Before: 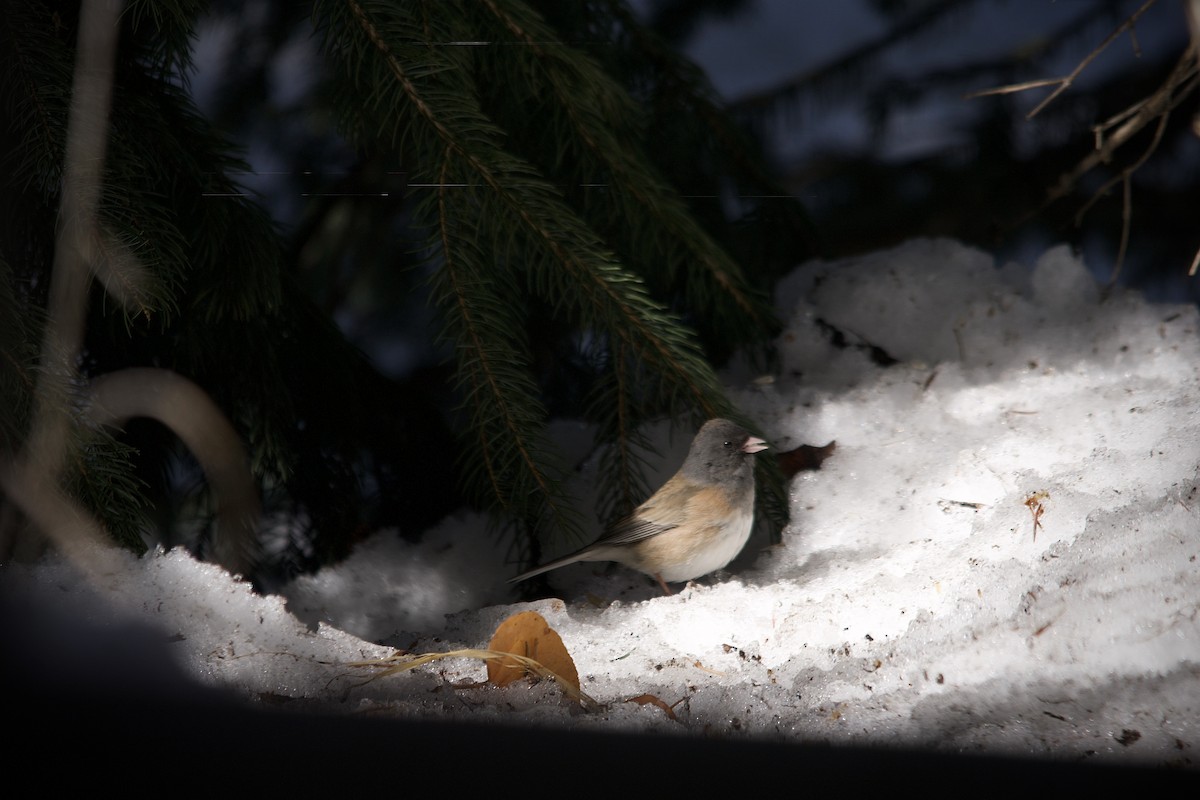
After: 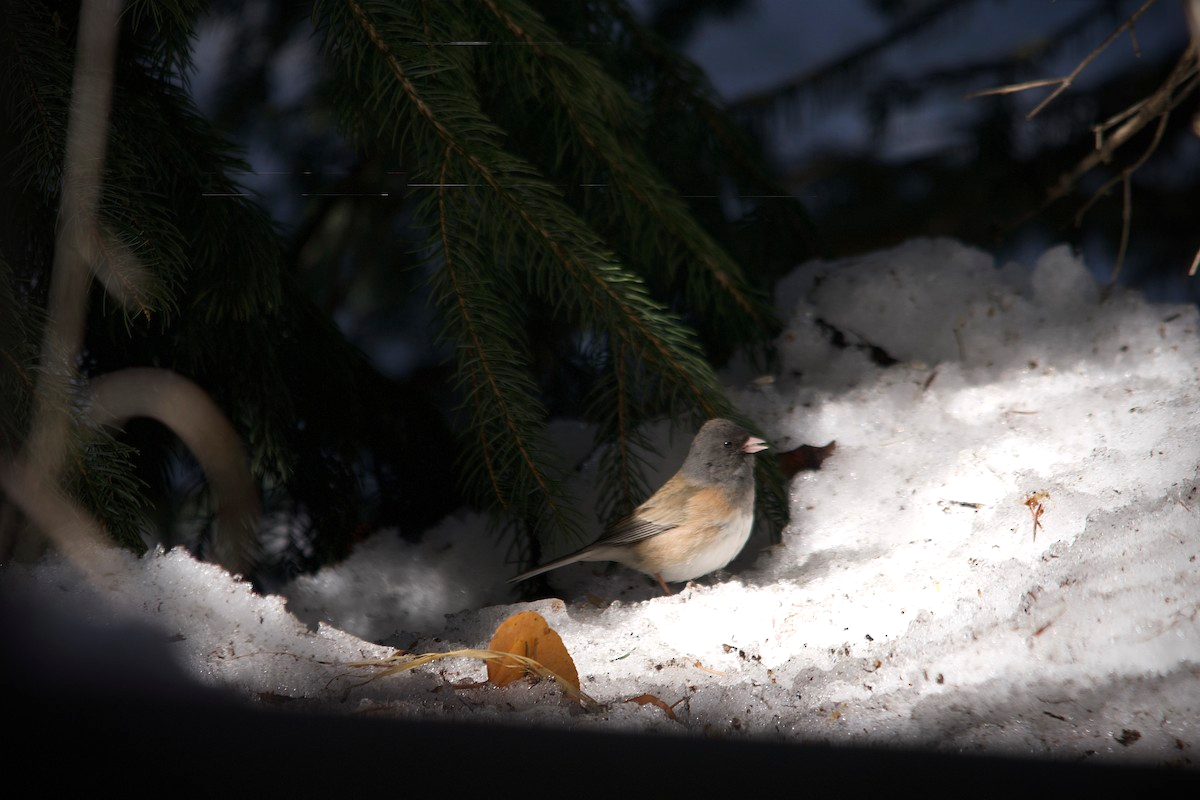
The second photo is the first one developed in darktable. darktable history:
exposure: black level correction 0, exposure 0.199 EV, compensate exposure bias true, compensate highlight preservation false
